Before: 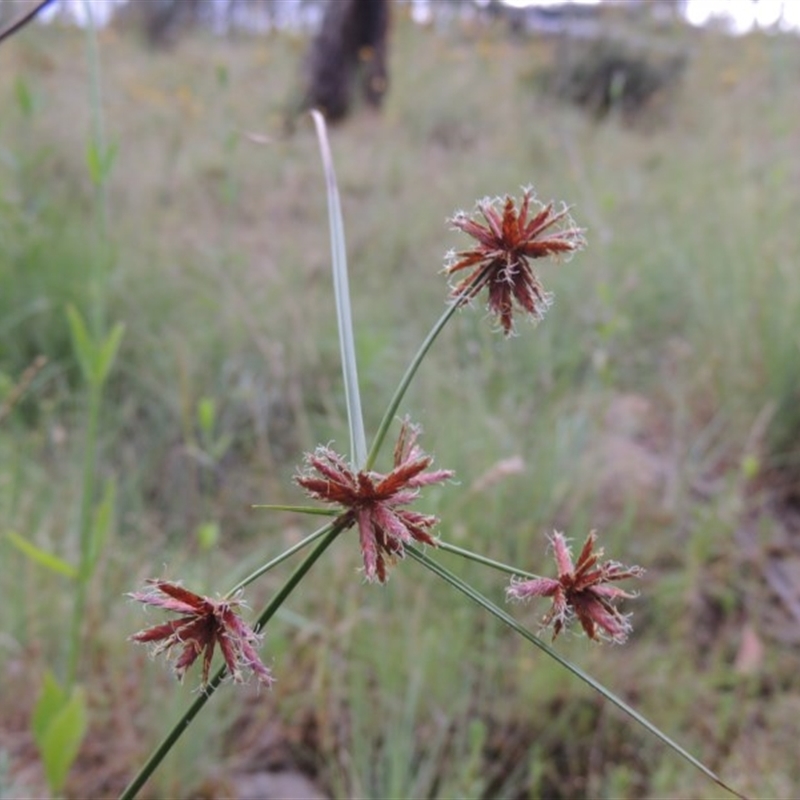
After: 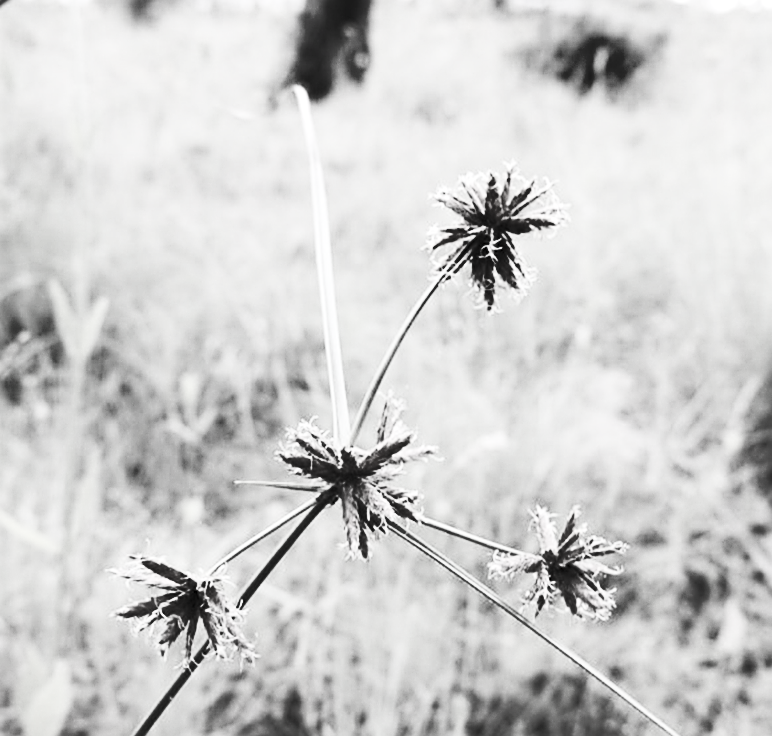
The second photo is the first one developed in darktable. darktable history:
velvia: on, module defaults
crop: left 2.231%, top 3.012%, right 1.231%, bottom 4.927%
shadows and highlights: shadows 22.85, highlights -48.7, soften with gaussian
sharpen: on, module defaults
contrast brightness saturation: contrast 0.549, brightness 0.488, saturation -0.982
tone equalizer: -8 EV -0.726 EV, -7 EV -0.671 EV, -6 EV -0.576 EV, -5 EV -0.402 EV, -3 EV 0.389 EV, -2 EV 0.6 EV, -1 EV 0.699 EV, +0 EV 0.775 EV
